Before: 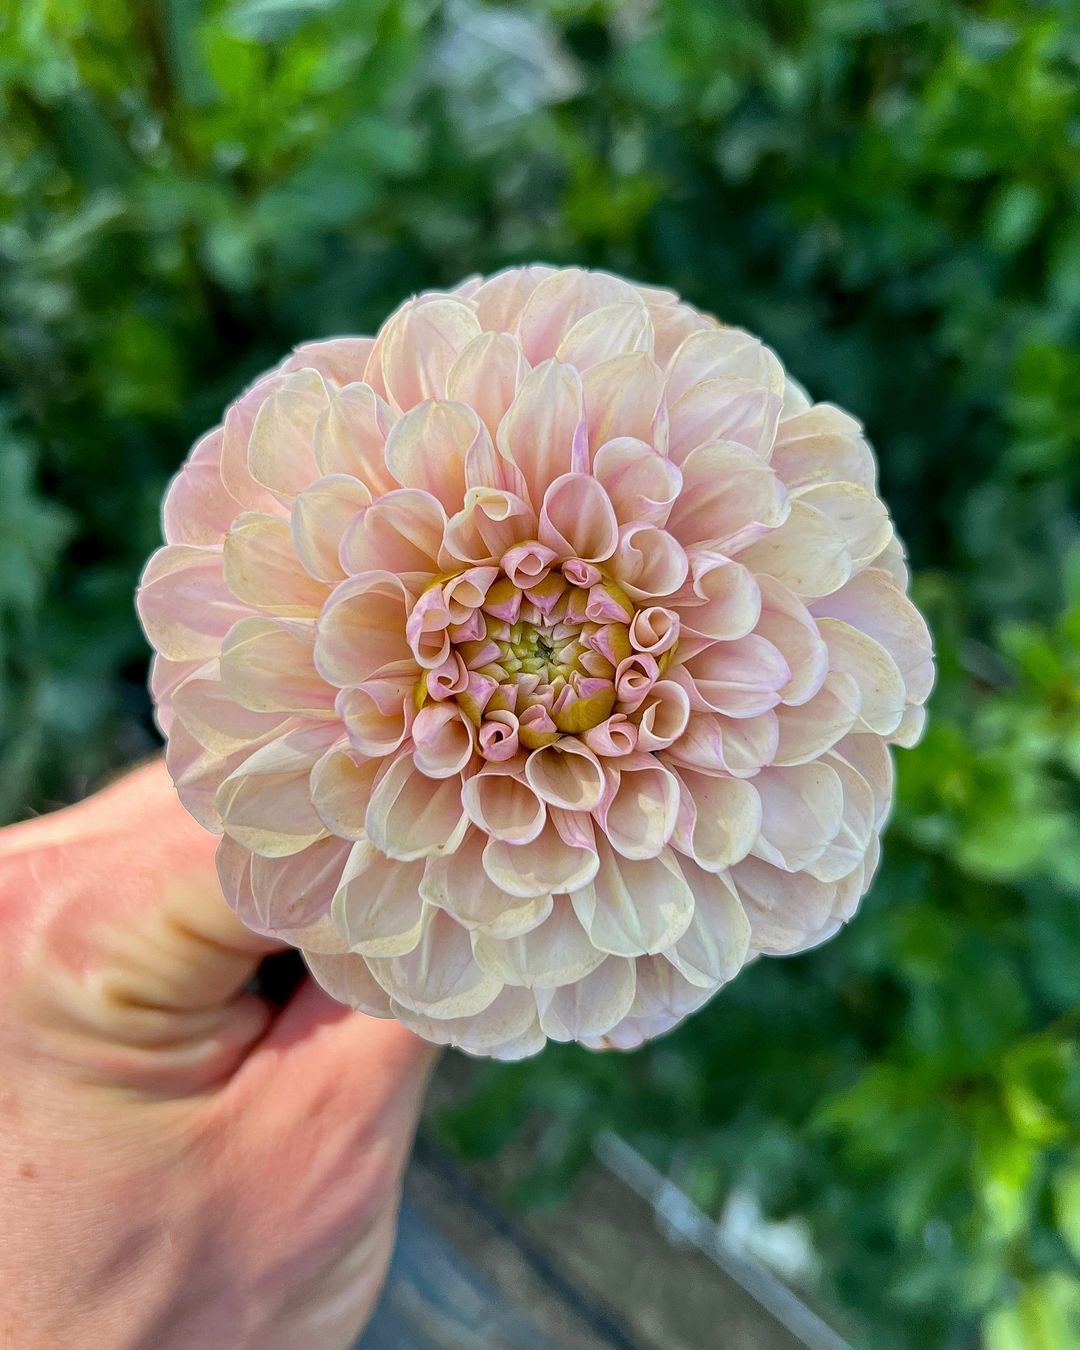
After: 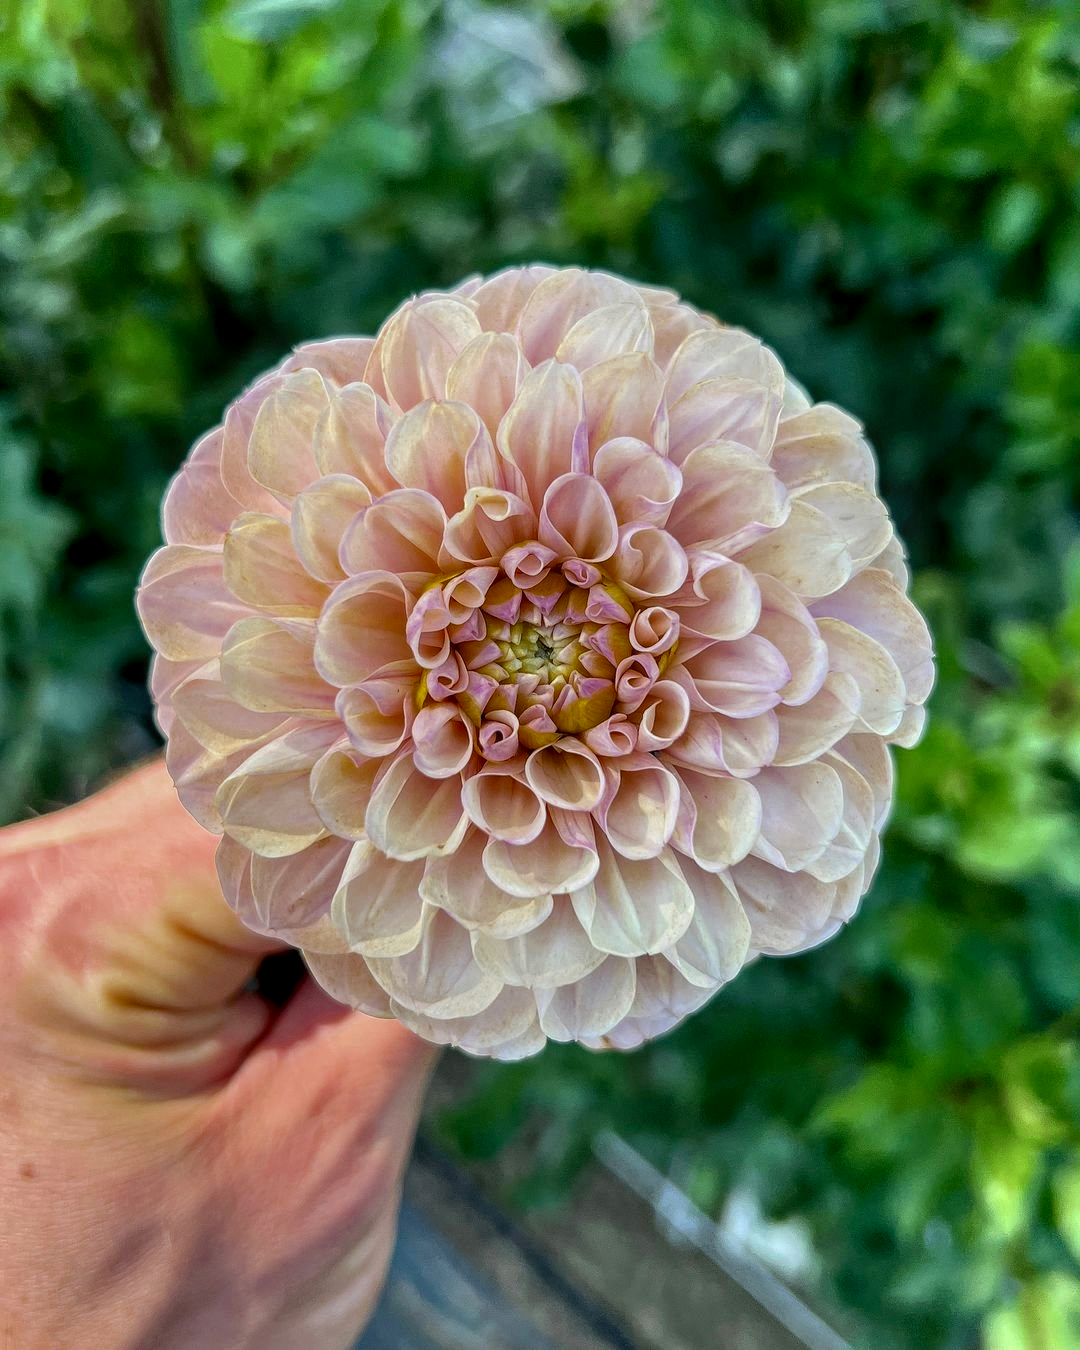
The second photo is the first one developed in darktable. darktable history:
color zones: curves: ch0 [(0.11, 0.396) (0.195, 0.36) (0.25, 0.5) (0.303, 0.412) (0.357, 0.544) (0.75, 0.5) (0.967, 0.328)]; ch1 [(0, 0.468) (0.112, 0.512) (0.202, 0.6) (0.25, 0.5) (0.307, 0.352) (0.357, 0.544) (0.75, 0.5) (0.963, 0.524)]
local contrast: on, module defaults
